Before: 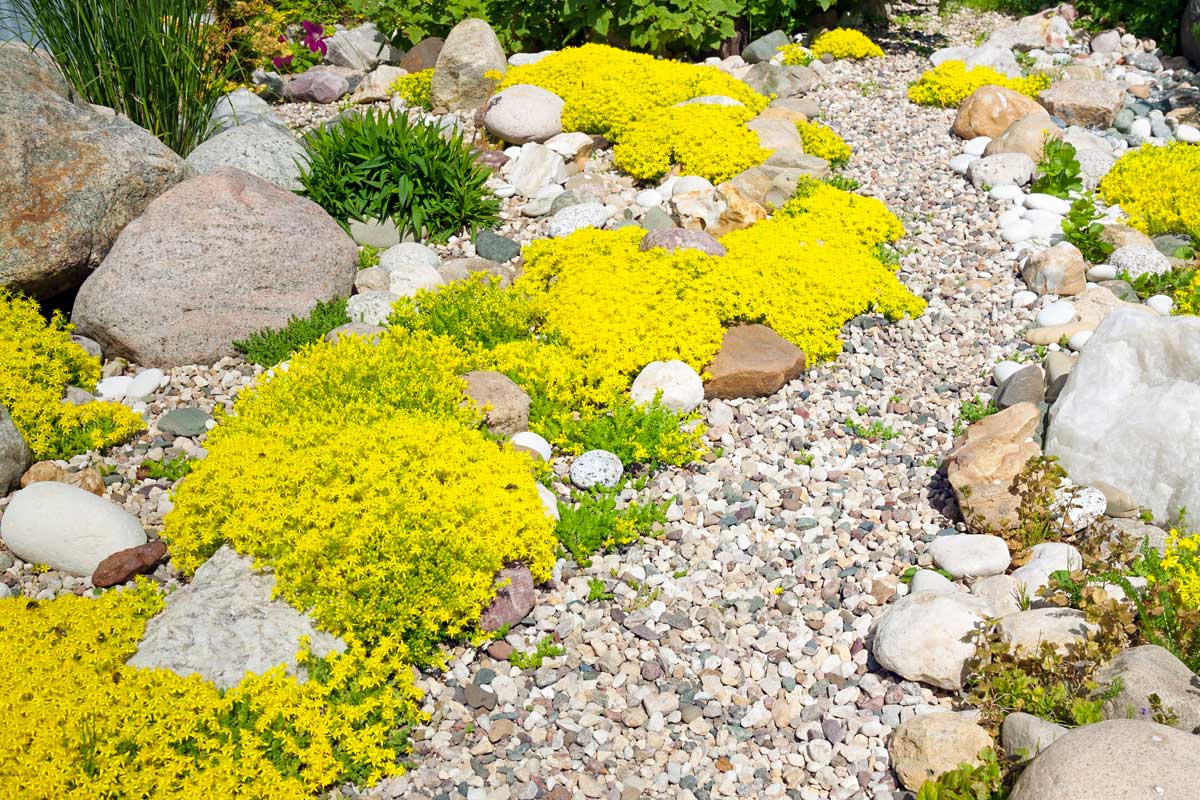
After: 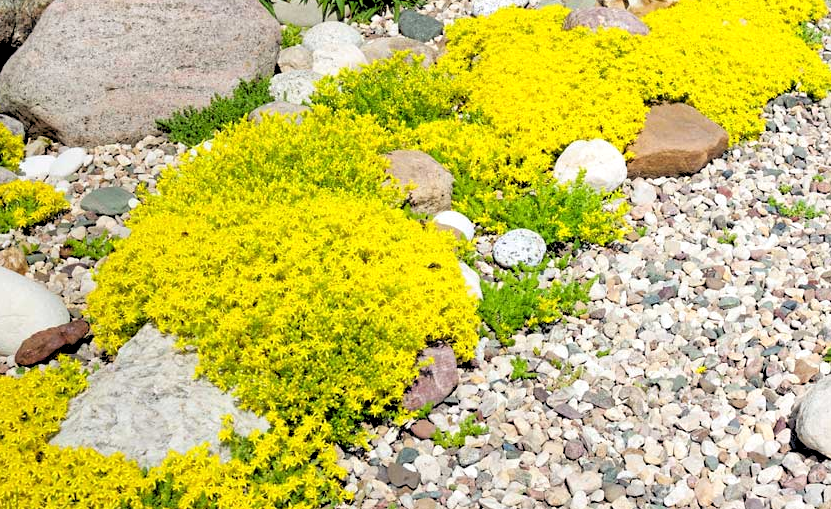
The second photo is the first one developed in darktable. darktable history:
crop: left 6.488%, top 27.668%, right 24.183%, bottom 8.656%
rgb levels: levels [[0.029, 0.461, 0.922], [0, 0.5, 1], [0, 0.5, 1]]
